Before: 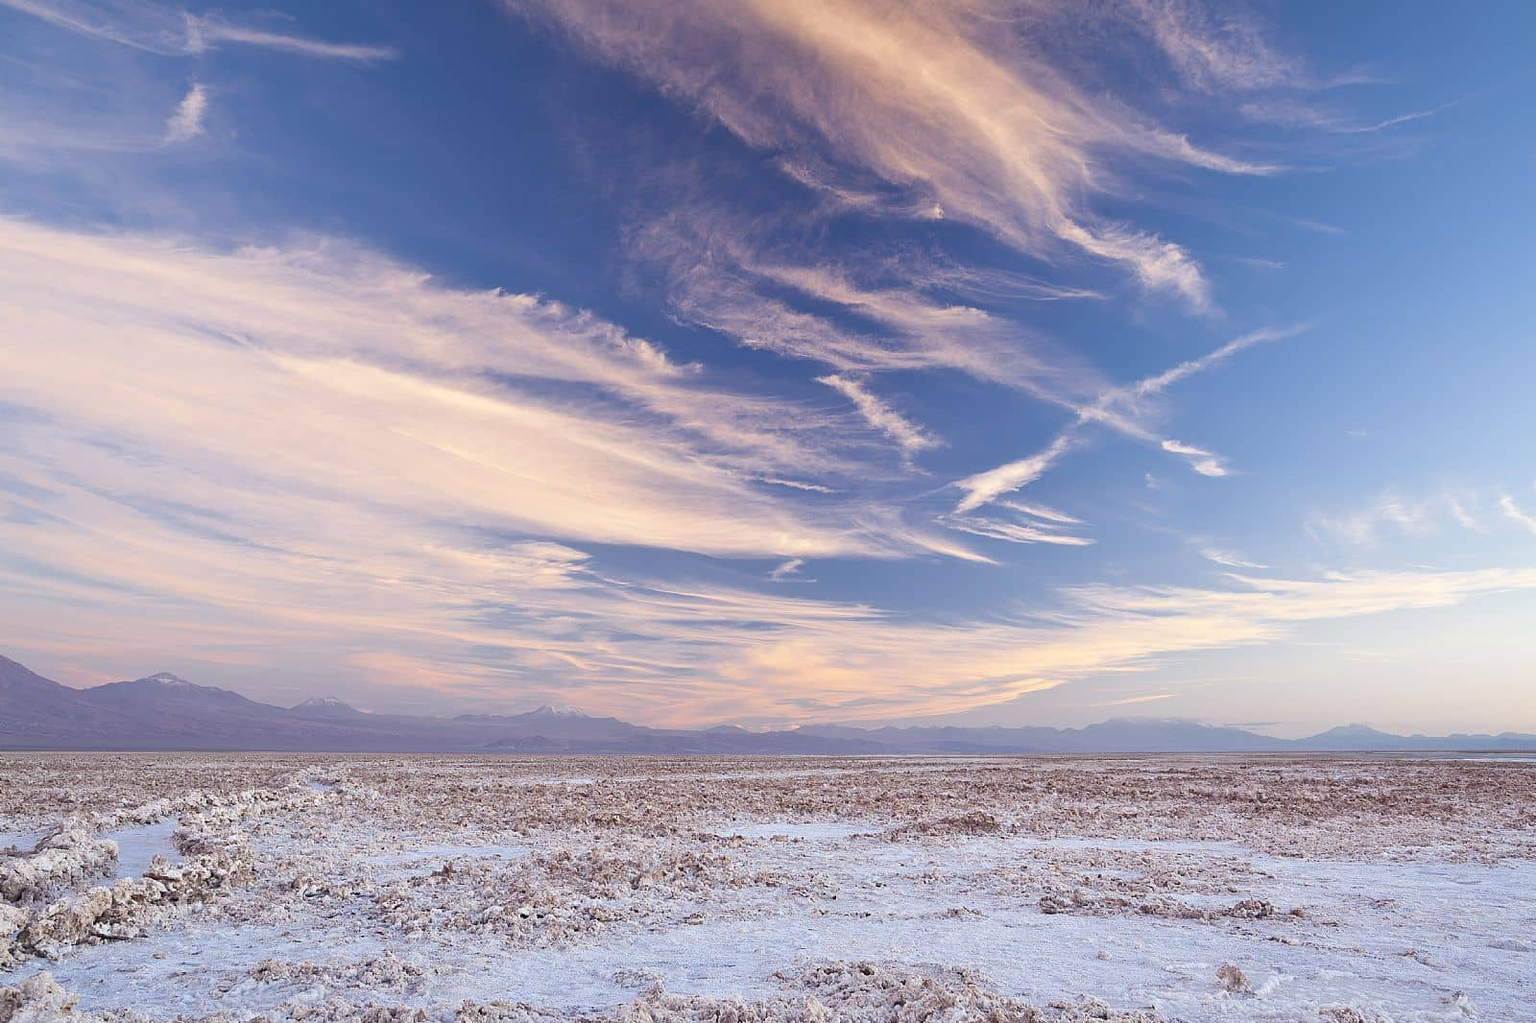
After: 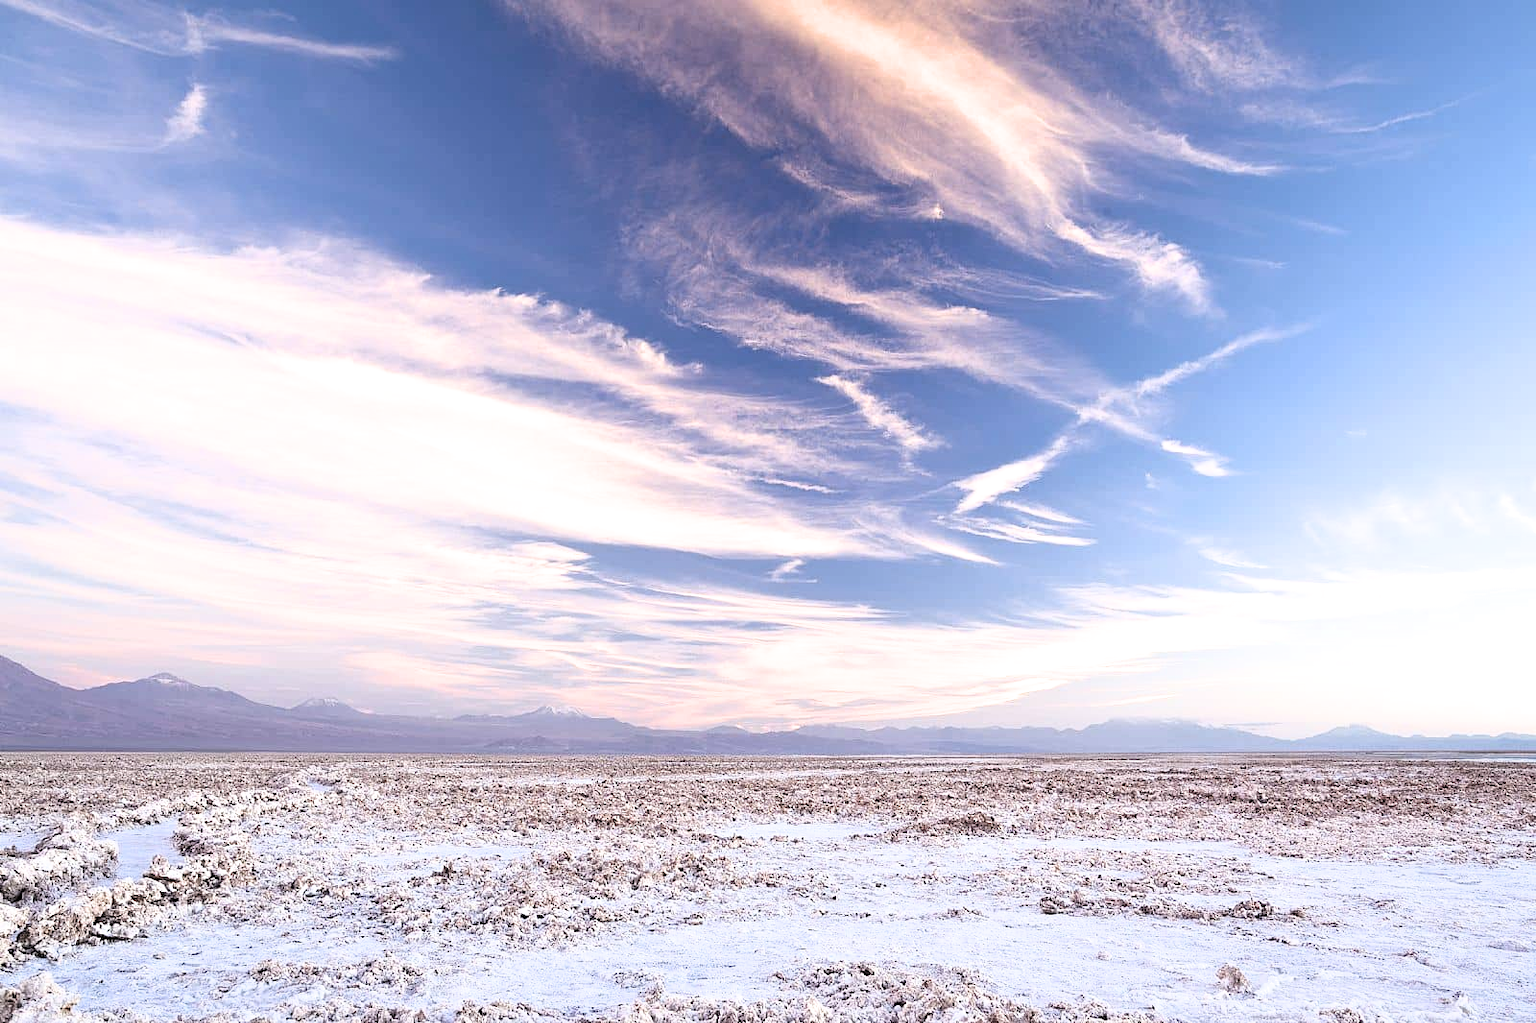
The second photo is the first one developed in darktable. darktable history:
tone equalizer: -8 EV -0.454 EV, -7 EV -0.379 EV, -6 EV -0.343 EV, -5 EV -0.221 EV, -3 EV 0.256 EV, -2 EV 0.317 EV, -1 EV 0.409 EV, +0 EV 0.387 EV
filmic rgb: black relative exposure -5.56 EV, white relative exposure 2.5 EV, target black luminance 0%, hardness 4.52, latitude 67.1%, contrast 1.466, shadows ↔ highlights balance -4.13%, color science v6 (2022)
